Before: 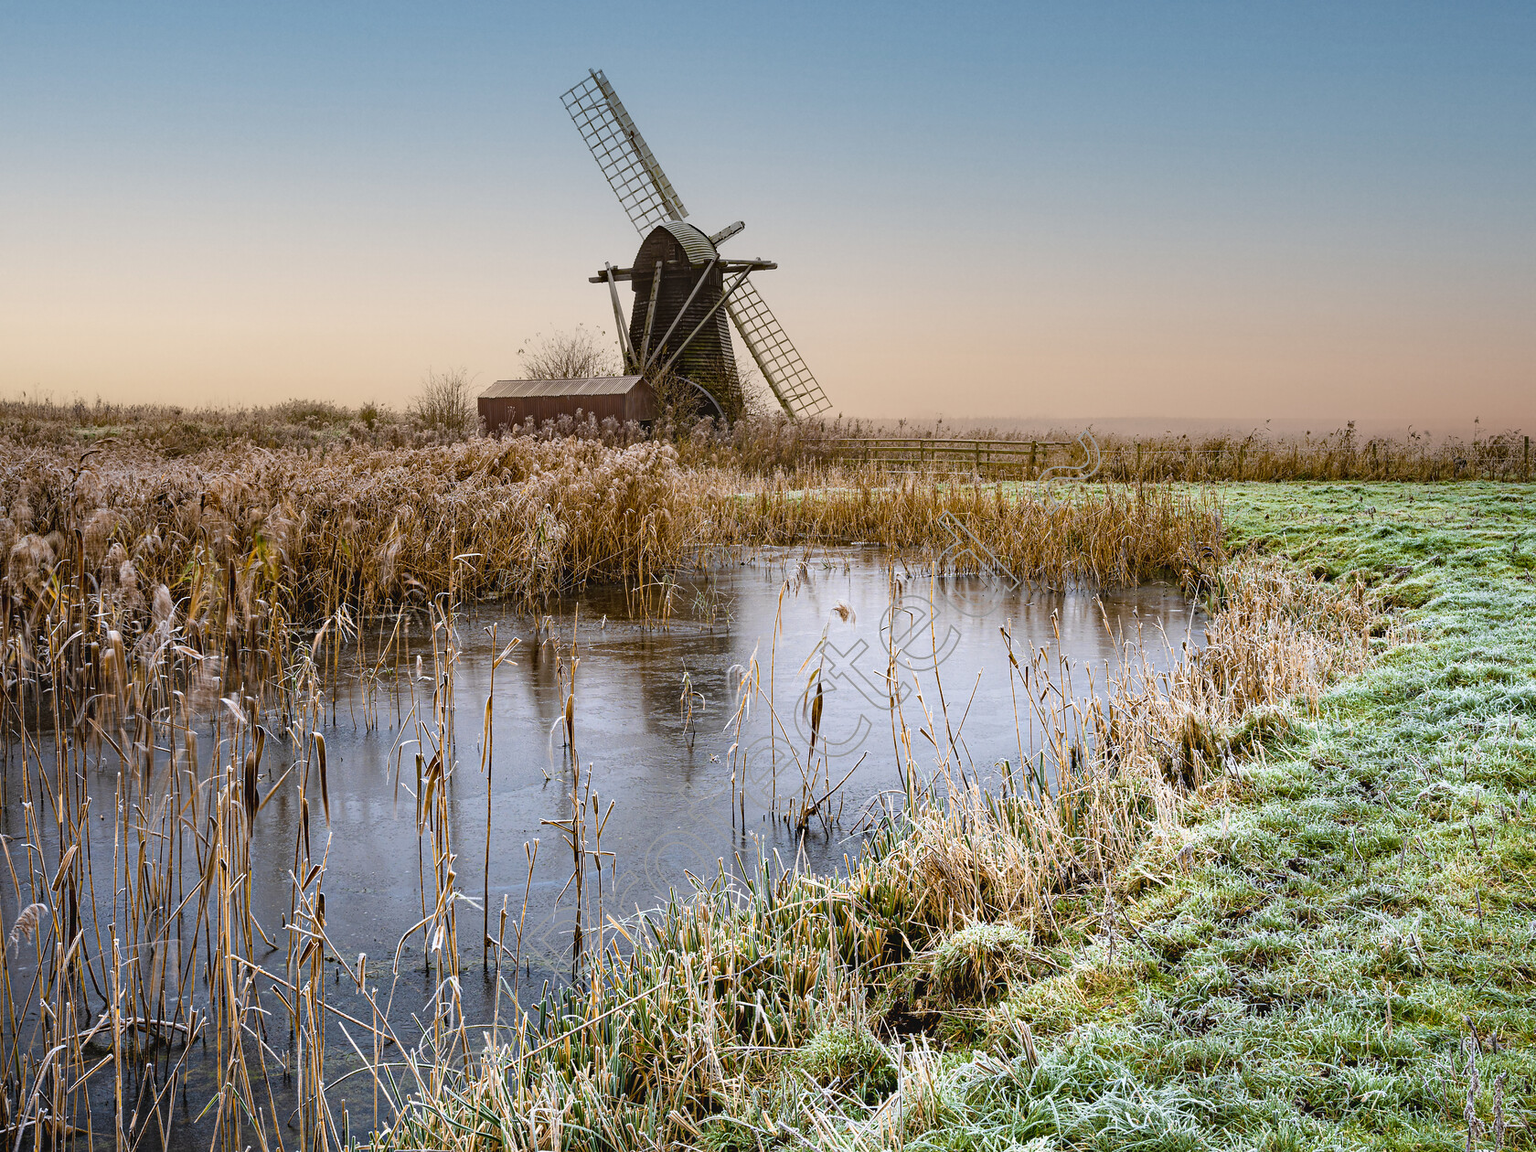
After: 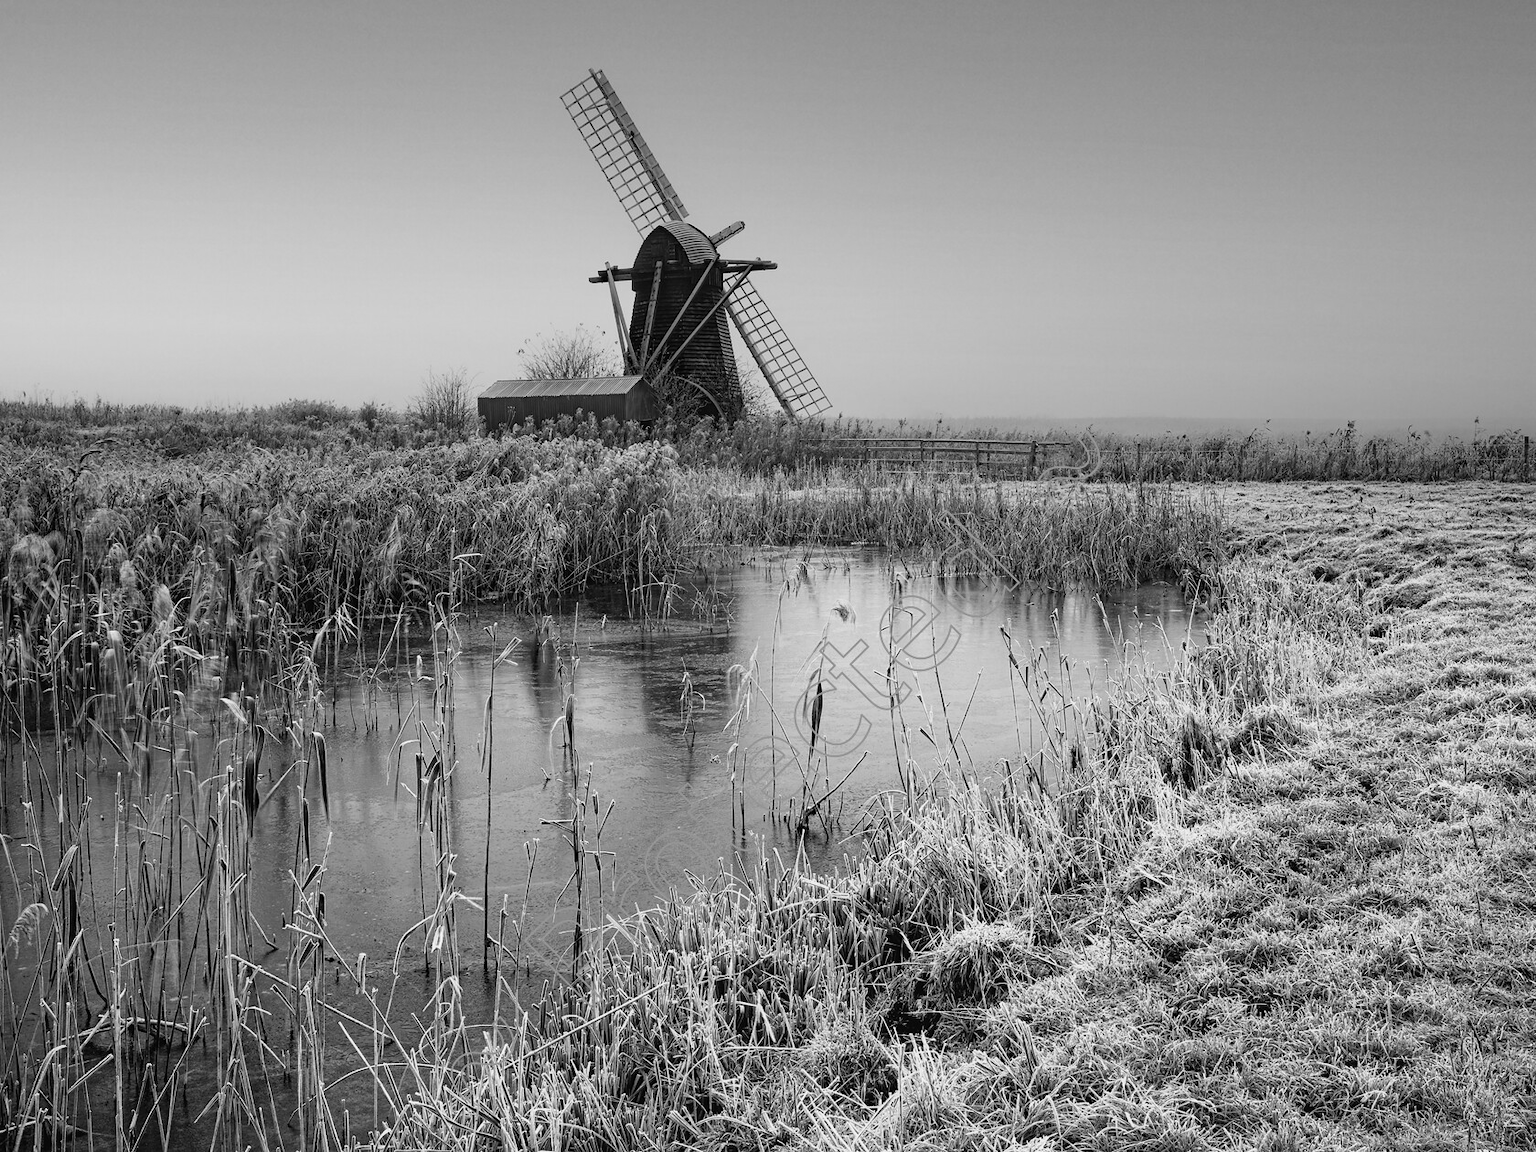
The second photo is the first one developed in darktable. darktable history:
tone curve: curves: ch0 [(0, 0) (0.087, 0.054) (0.281, 0.245) (0.532, 0.514) (0.835, 0.818) (0.994, 0.955)]; ch1 [(0, 0) (0.27, 0.195) (0.406, 0.435) (0.452, 0.474) (0.495, 0.5) (0.514, 0.508) (0.537, 0.556) (0.654, 0.689) (1, 1)]; ch2 [(0, 0) (0.269, 0.299) (0.459, 0.441) (0.498, 0.499) (0.523, 0.52) (0.551, 0.549) (0.633, 0.625) (0.659, 0.681) (0.718, 0.764) (1, 1)], color space Lab, independent channels, preserve colors none
monochrome: on, module defaults
